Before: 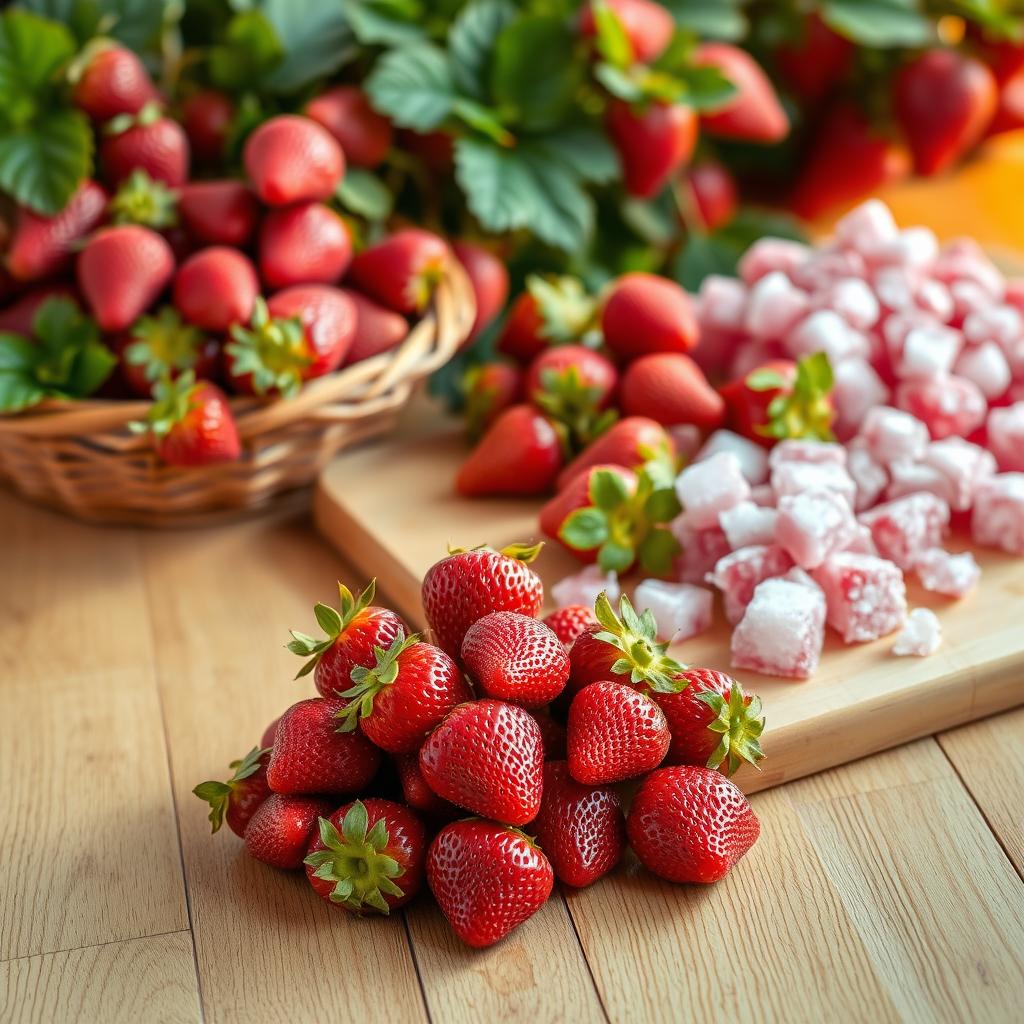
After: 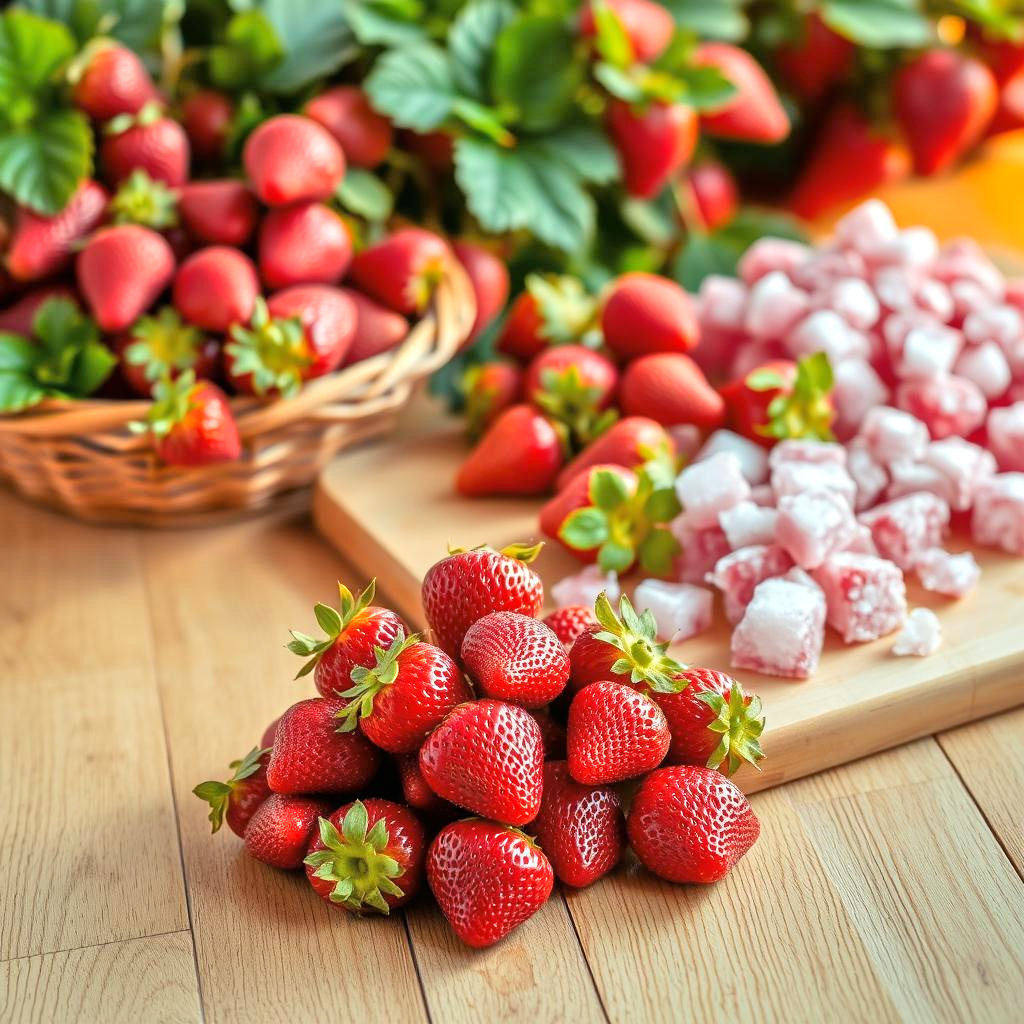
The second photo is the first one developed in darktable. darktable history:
tone curve: curves: ch0 [(0, 0) (0.339, 0.306) (0.687, 0.706) (1, 1)], color space Lab, linked channels, preserve colors none
tone equalizer: -7 EV 0.15 EV, -6 EV 0.6 EV, -5 EV 1.15 EV, -4 EV 1.33 EV, -3 EV 1.15 EV, -2 EV 0.6 EV, -1 EV 0.15 EV, mask exposure compensation -0.5 EV
